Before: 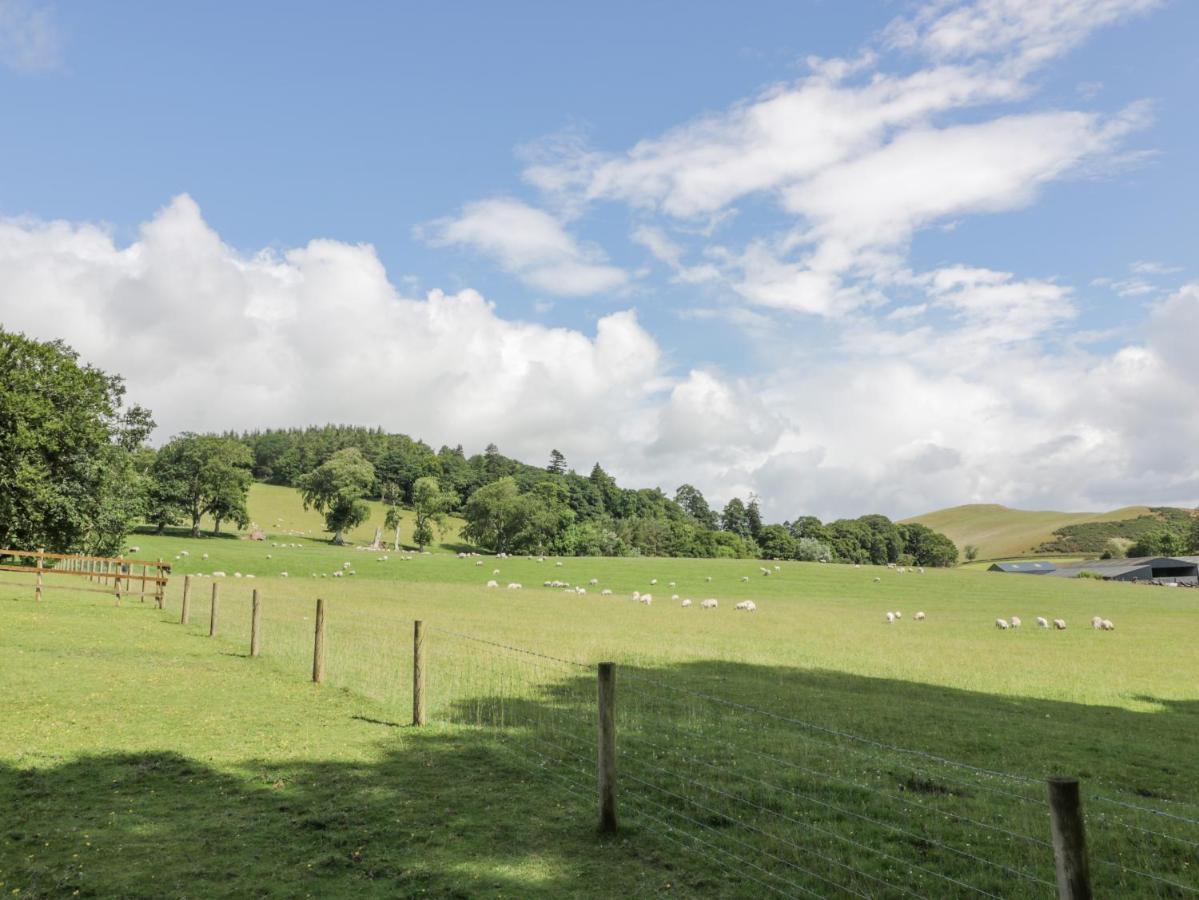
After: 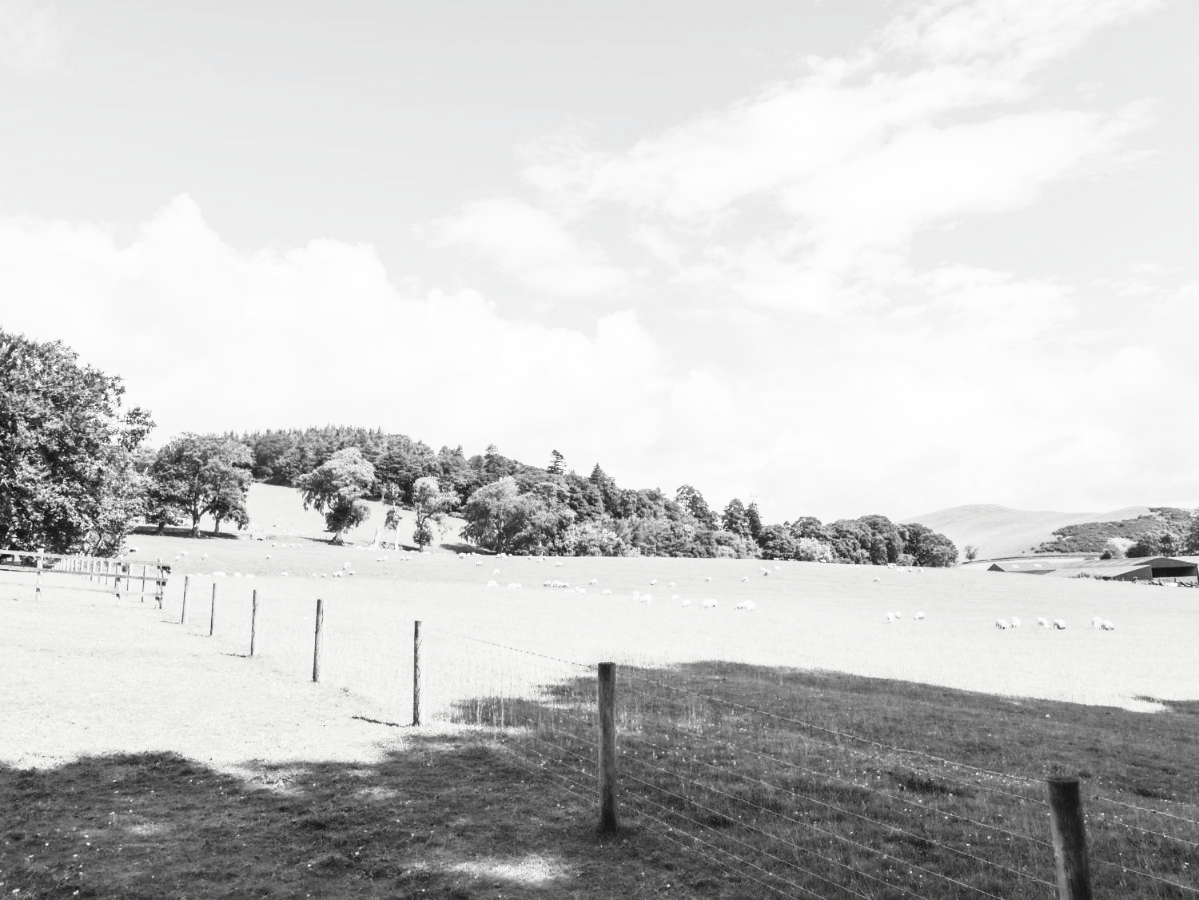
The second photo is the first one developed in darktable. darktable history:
contrast brightness saturation: contrast 0.516, brightness 0.483, saturation -0.986
